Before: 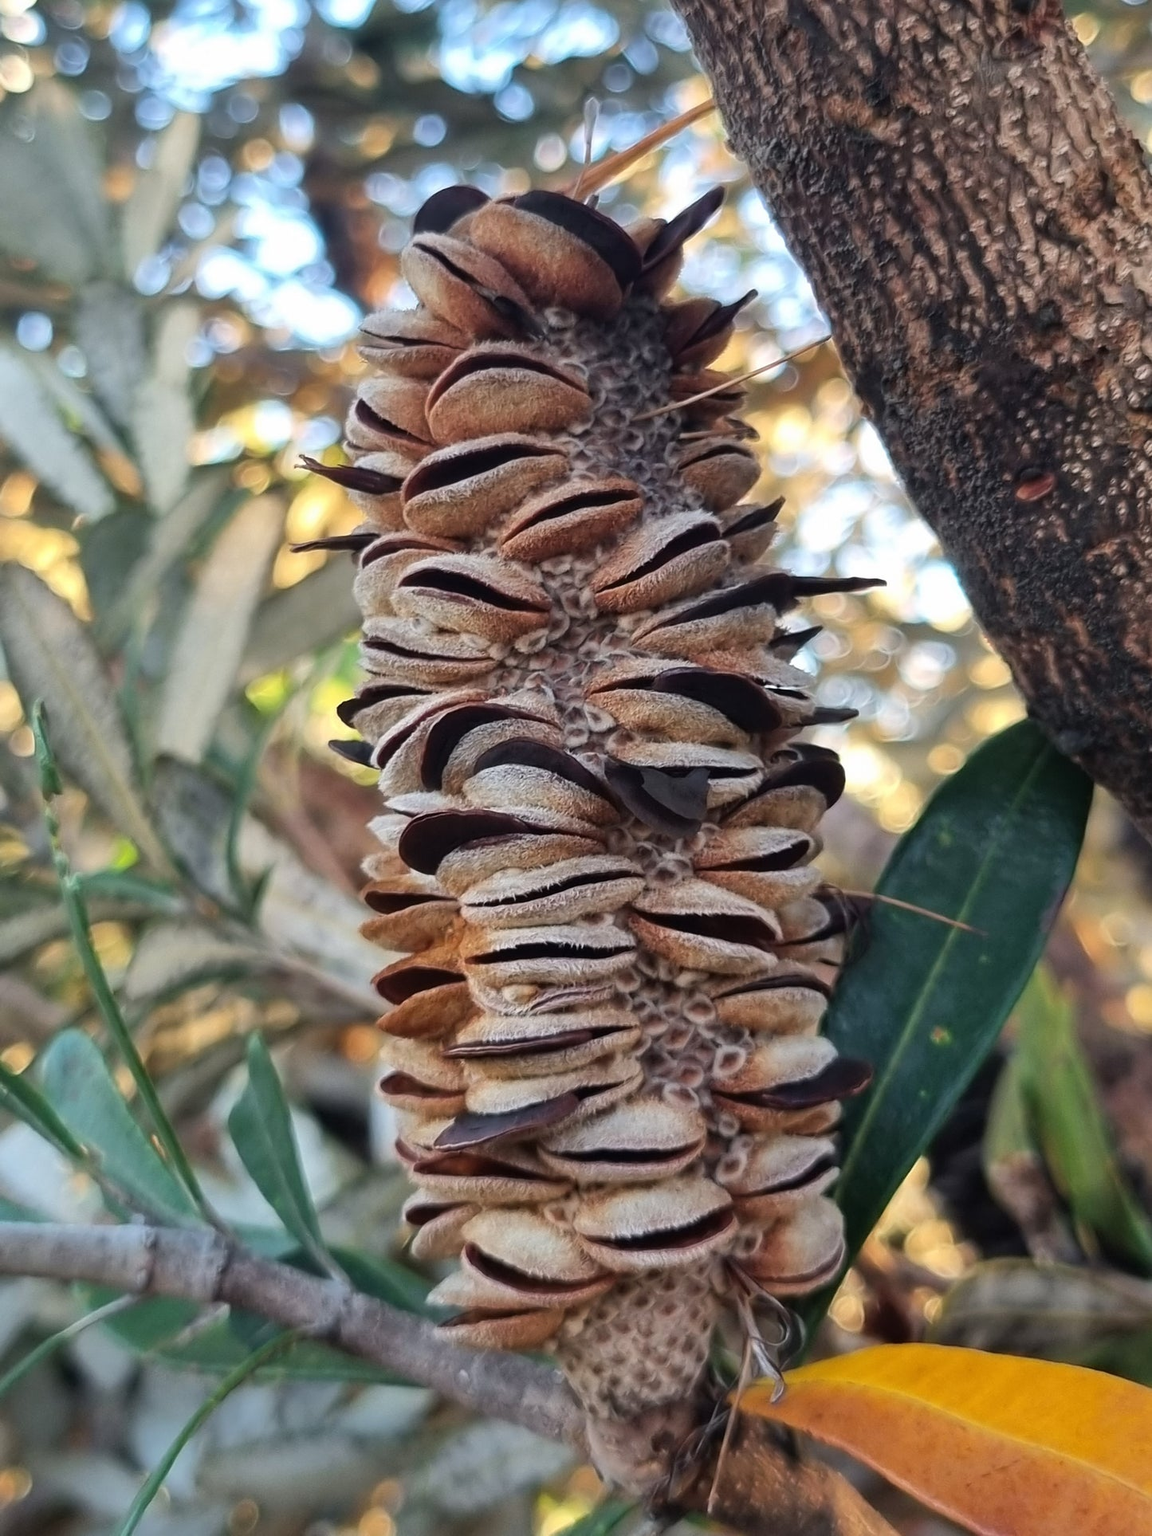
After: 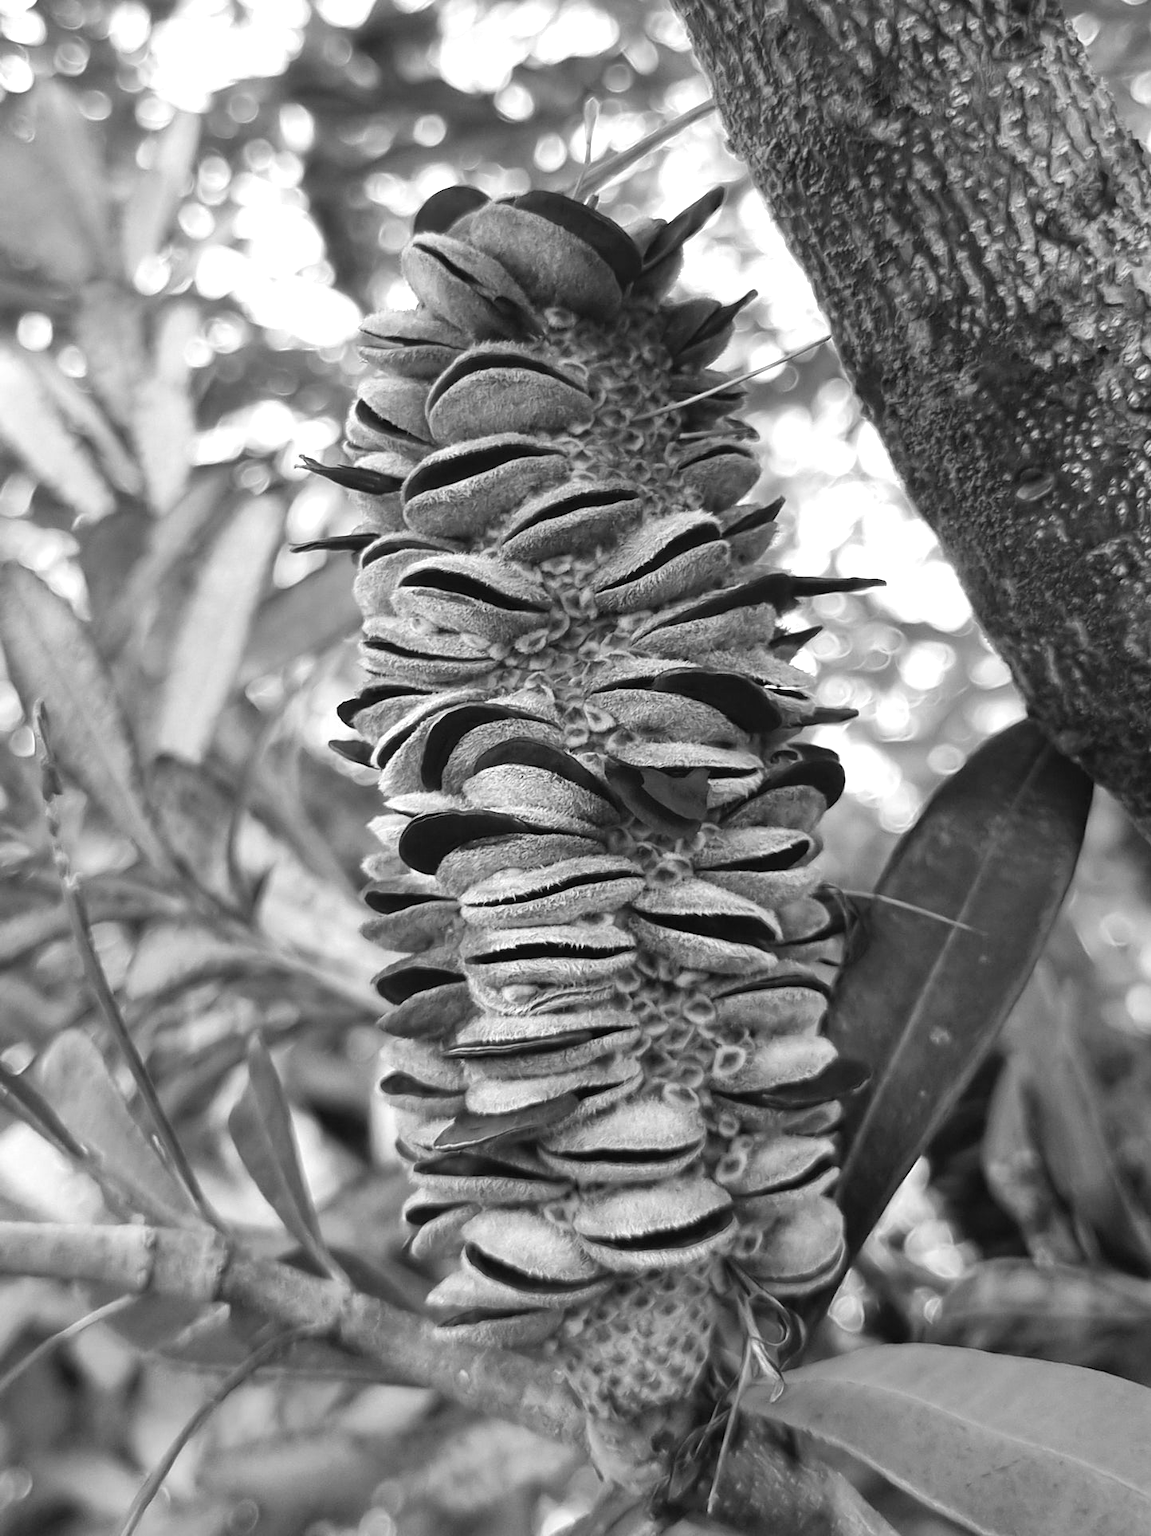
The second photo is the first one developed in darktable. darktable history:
exposure: black level correction 0, exposure 0.7 EV, compensate exposure bias true, compensate highlight preservation false
color calibration: output gray [0.246, 0.254, 0.501, 0], gray › normalize channels true, illuminant same as pipeline (D50), adaptation XYZ, x 0.346, y 0.359, gamut compression 0
